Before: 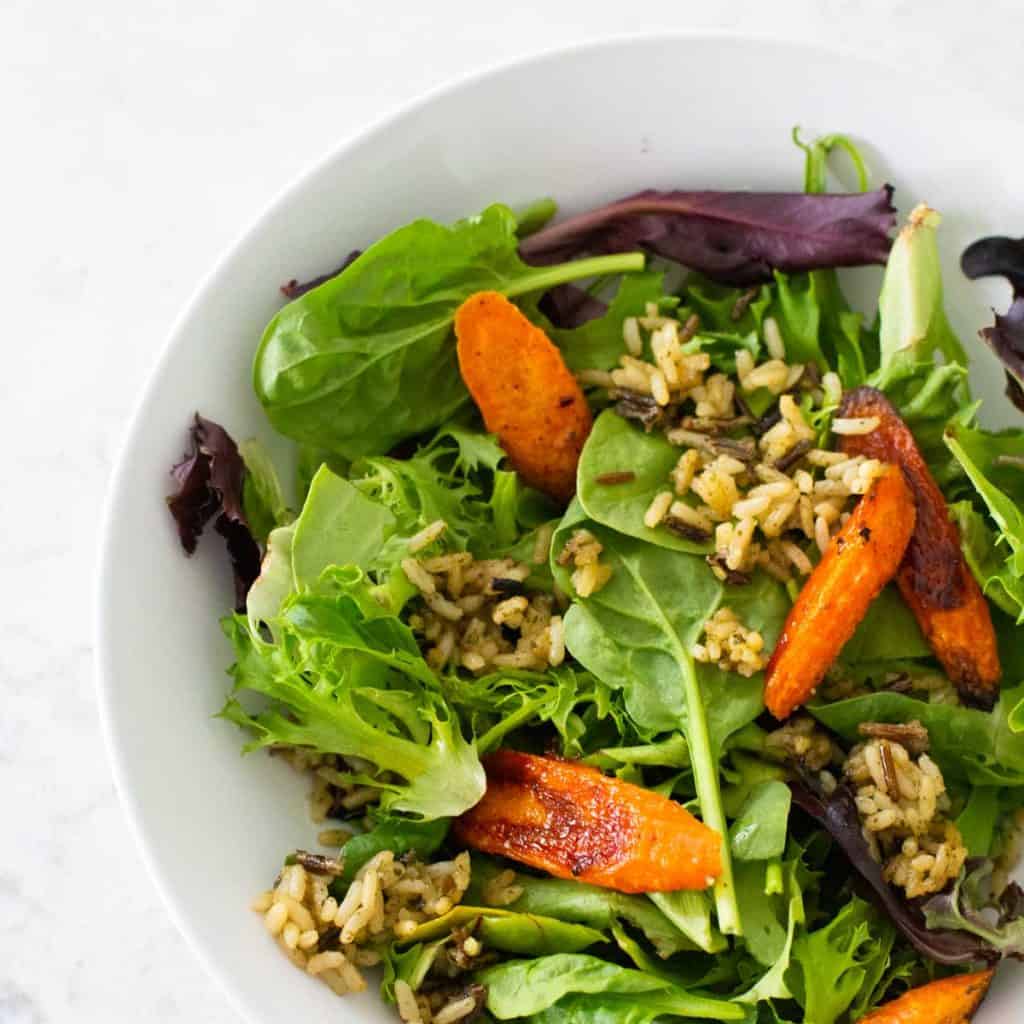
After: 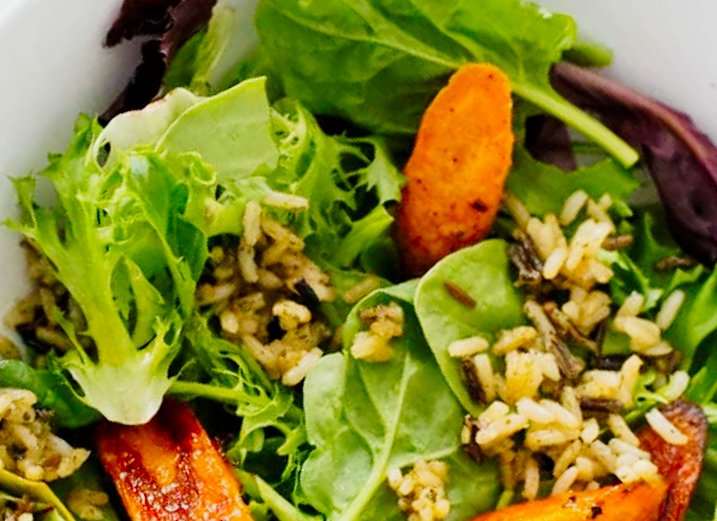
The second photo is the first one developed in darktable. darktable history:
tone curve: curves: ch0 [(0, 0) (0.049, 0.01) (0.154, 0.081) (0.491, 0.519) (0.748, 0.765) (1, 0.919)]; ch1 [(0, 0) (0.172, 0.123) (0.317, 0.272) (0.401, 0.422) (0.499, 0.497) (0.531, 0.54) (0.615, 0.603) (0.741, 0.783) (1, 1)]; ch2 [(0, 0) (0.411, 0.424) (0.483, 0.478) (0.544, 0.56) (0.686, 0.638) (1, 1)], preserve colors none
exposure: exposure 0.201 EV, compensate highlight preservation false
crop and rotate: angle -45.33°, top 16.298%, right 0.901%, bottom 11.681%
